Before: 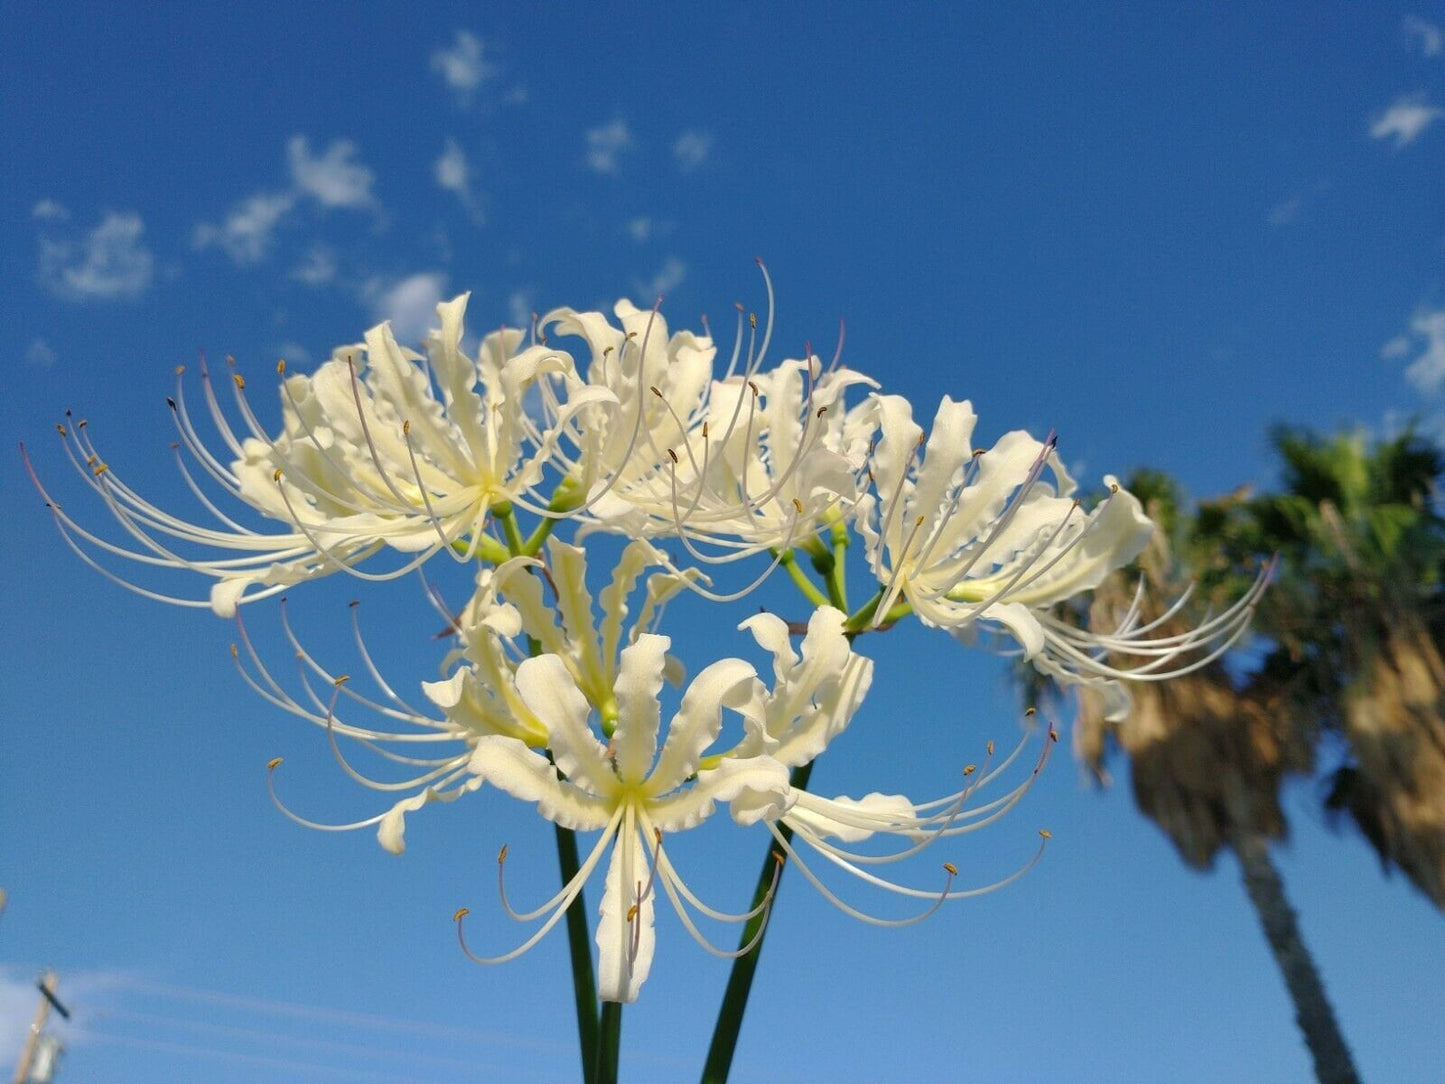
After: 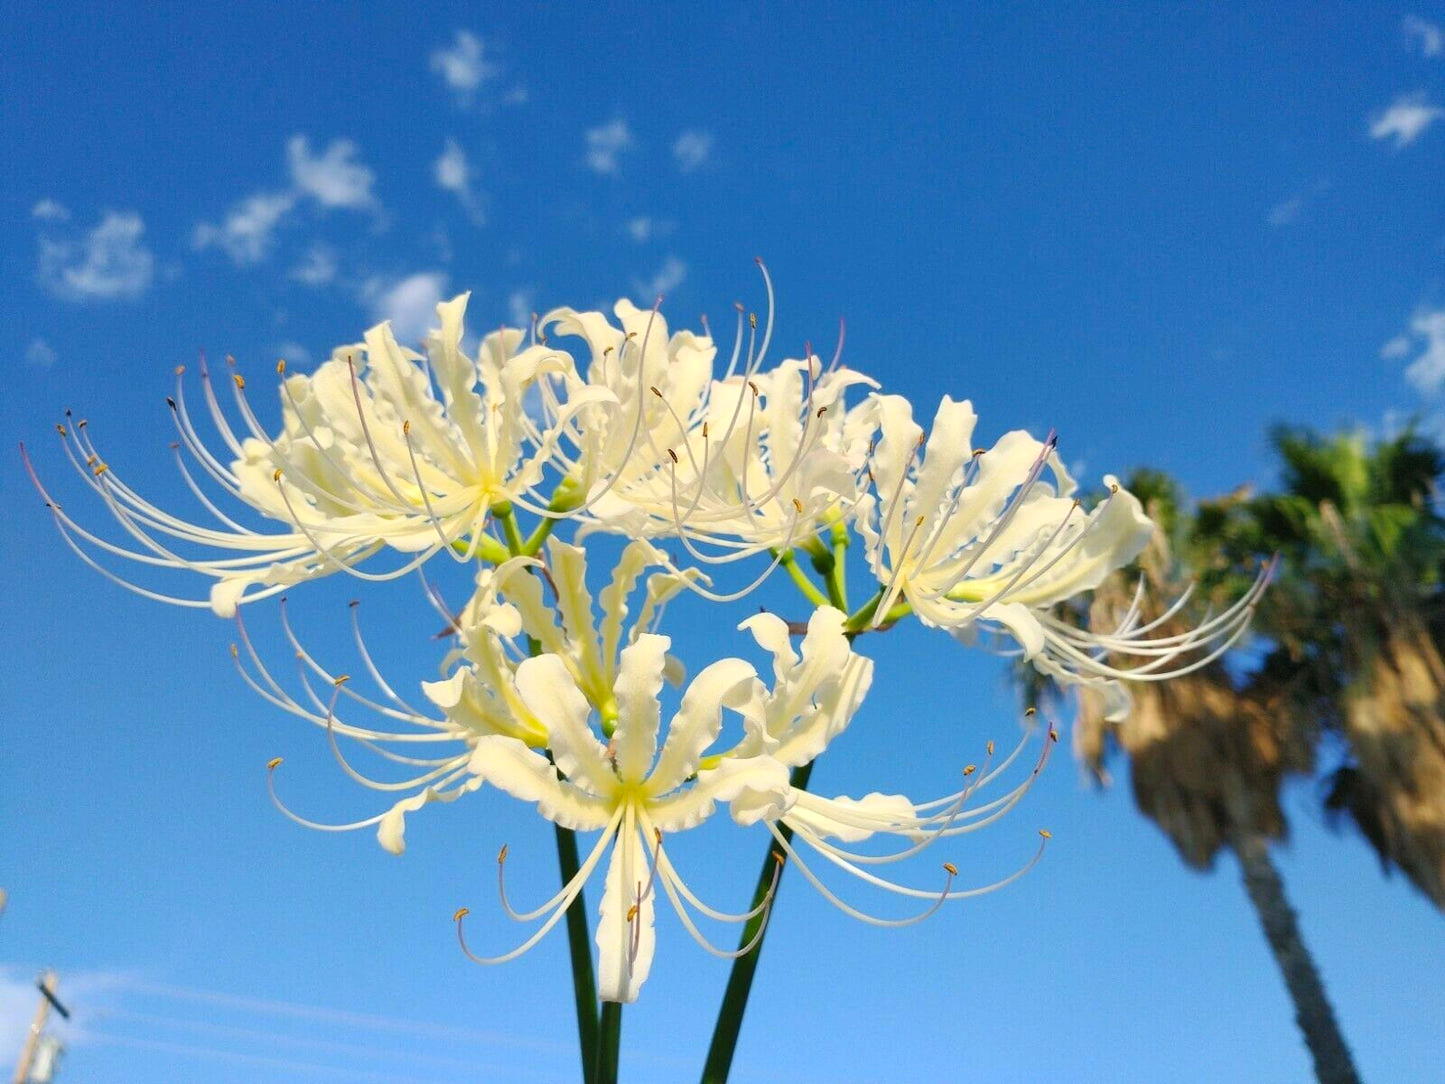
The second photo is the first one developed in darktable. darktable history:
contrast brightness saturation: contrast 0.197, brightness 0.157, saturation 0.227
